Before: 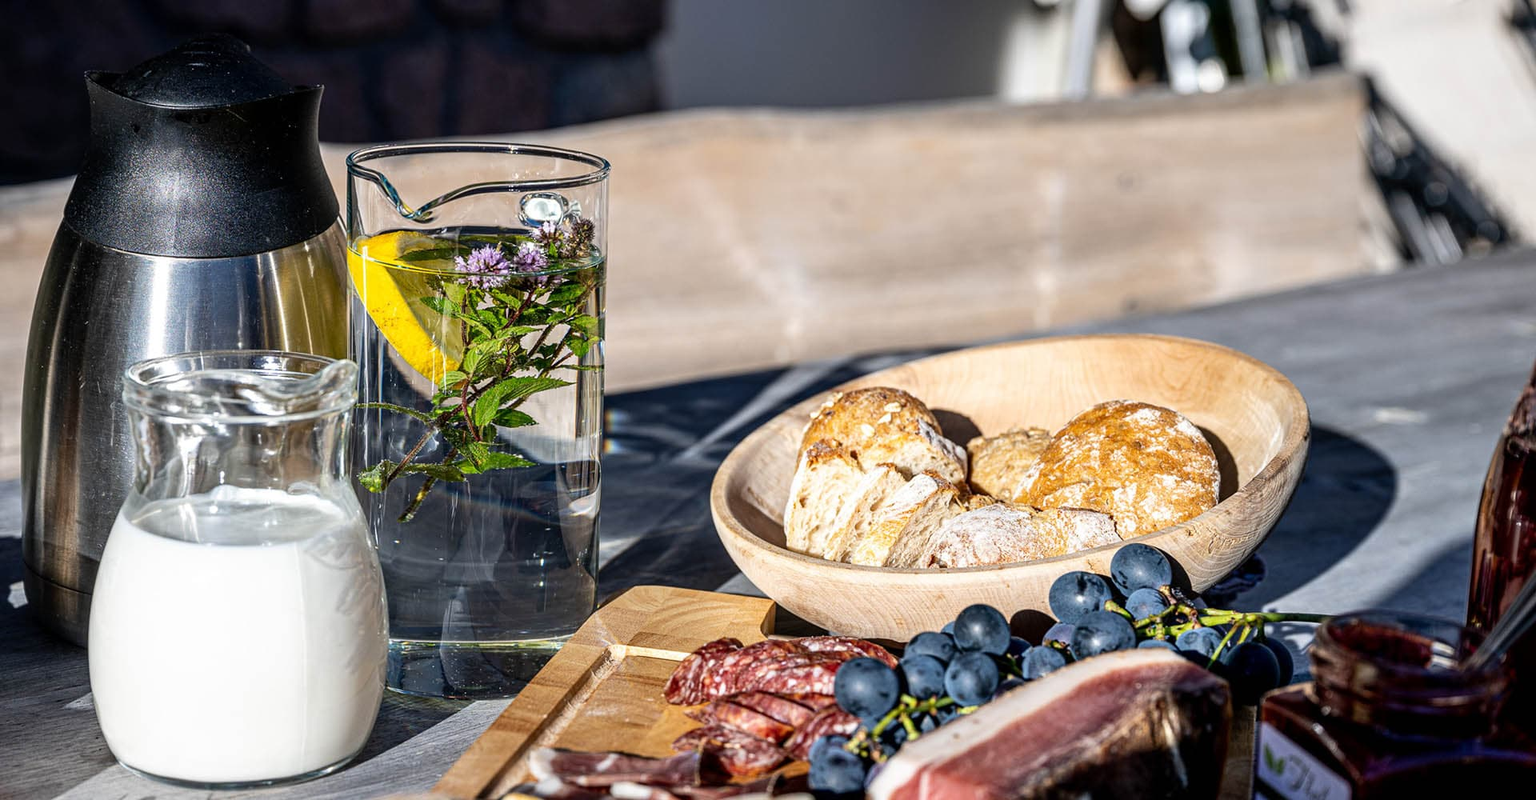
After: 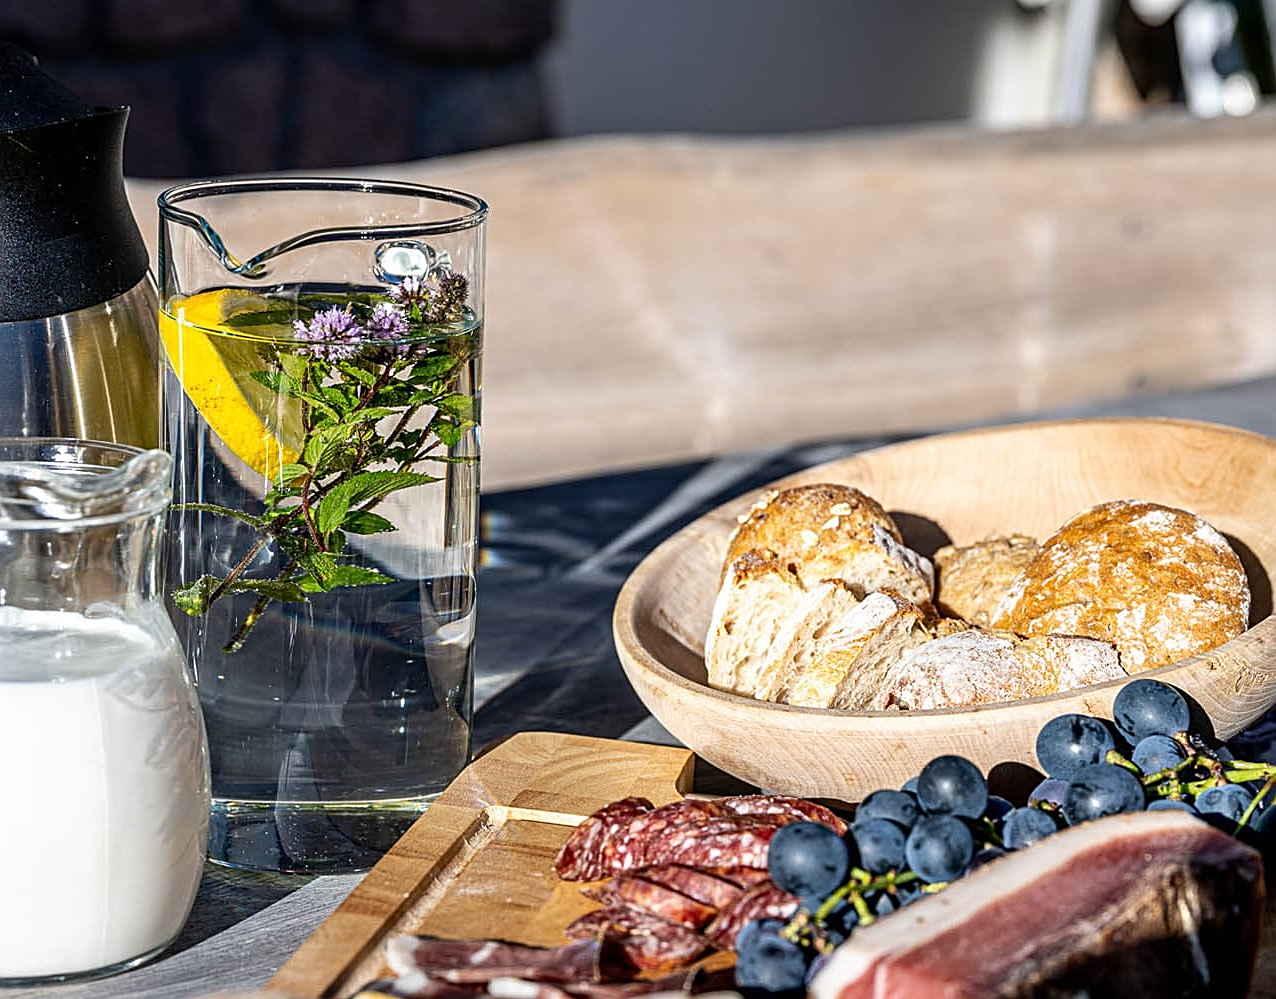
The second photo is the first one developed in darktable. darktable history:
crop and rotate: left 14.334%, right 19.158%
sharpen: amount 0.493
